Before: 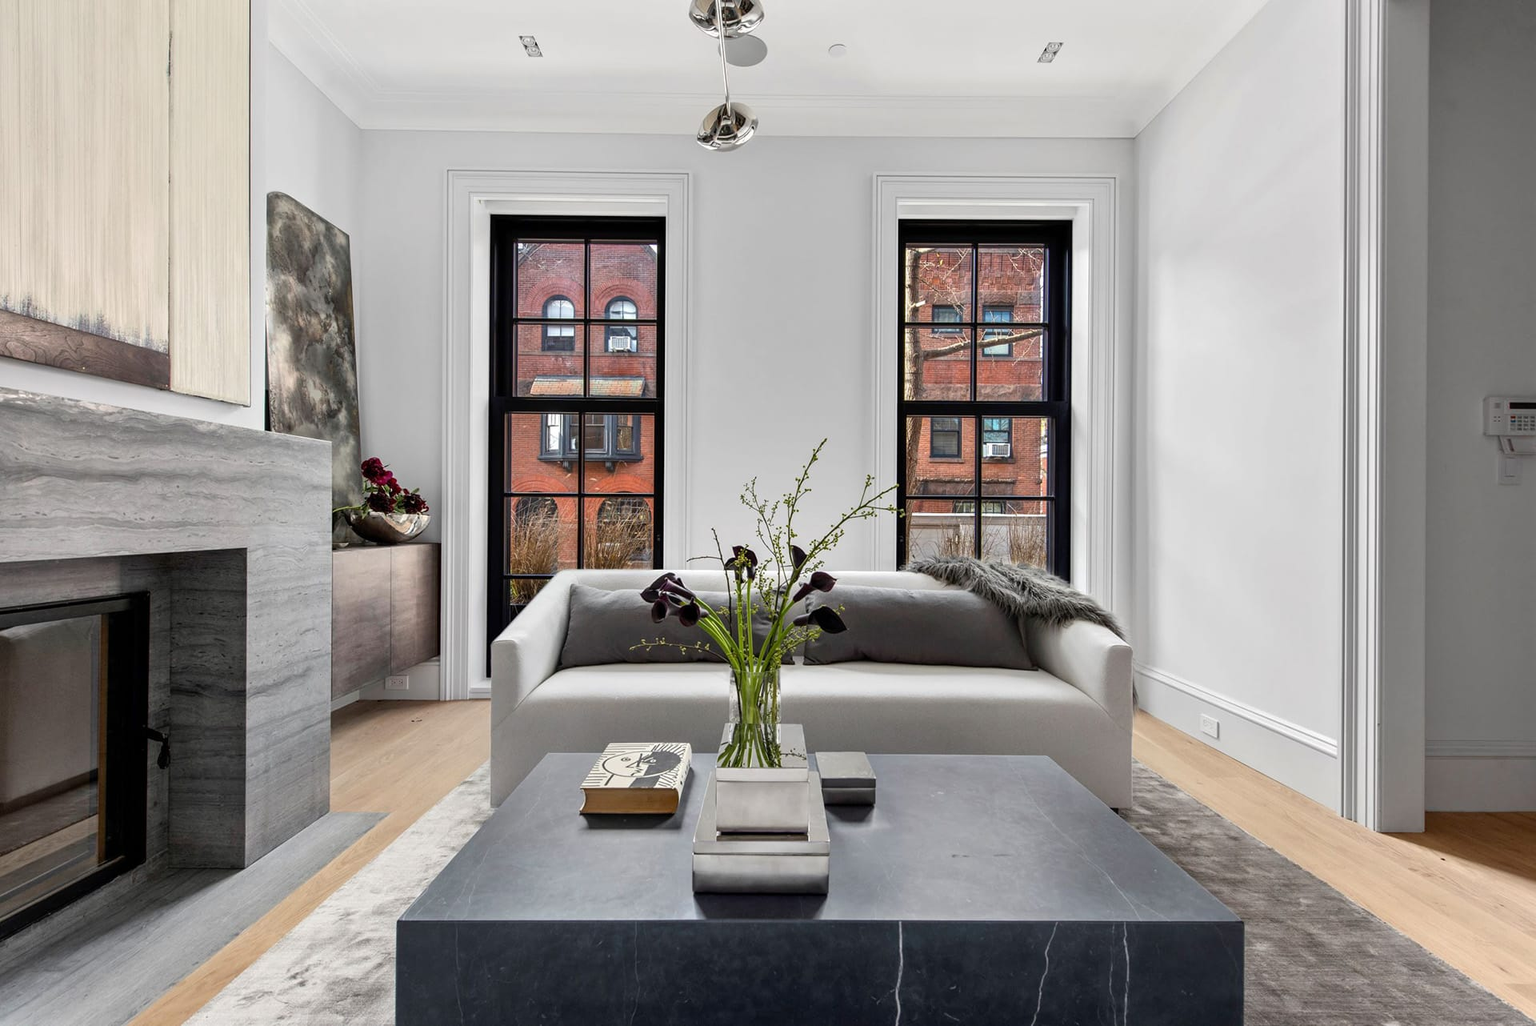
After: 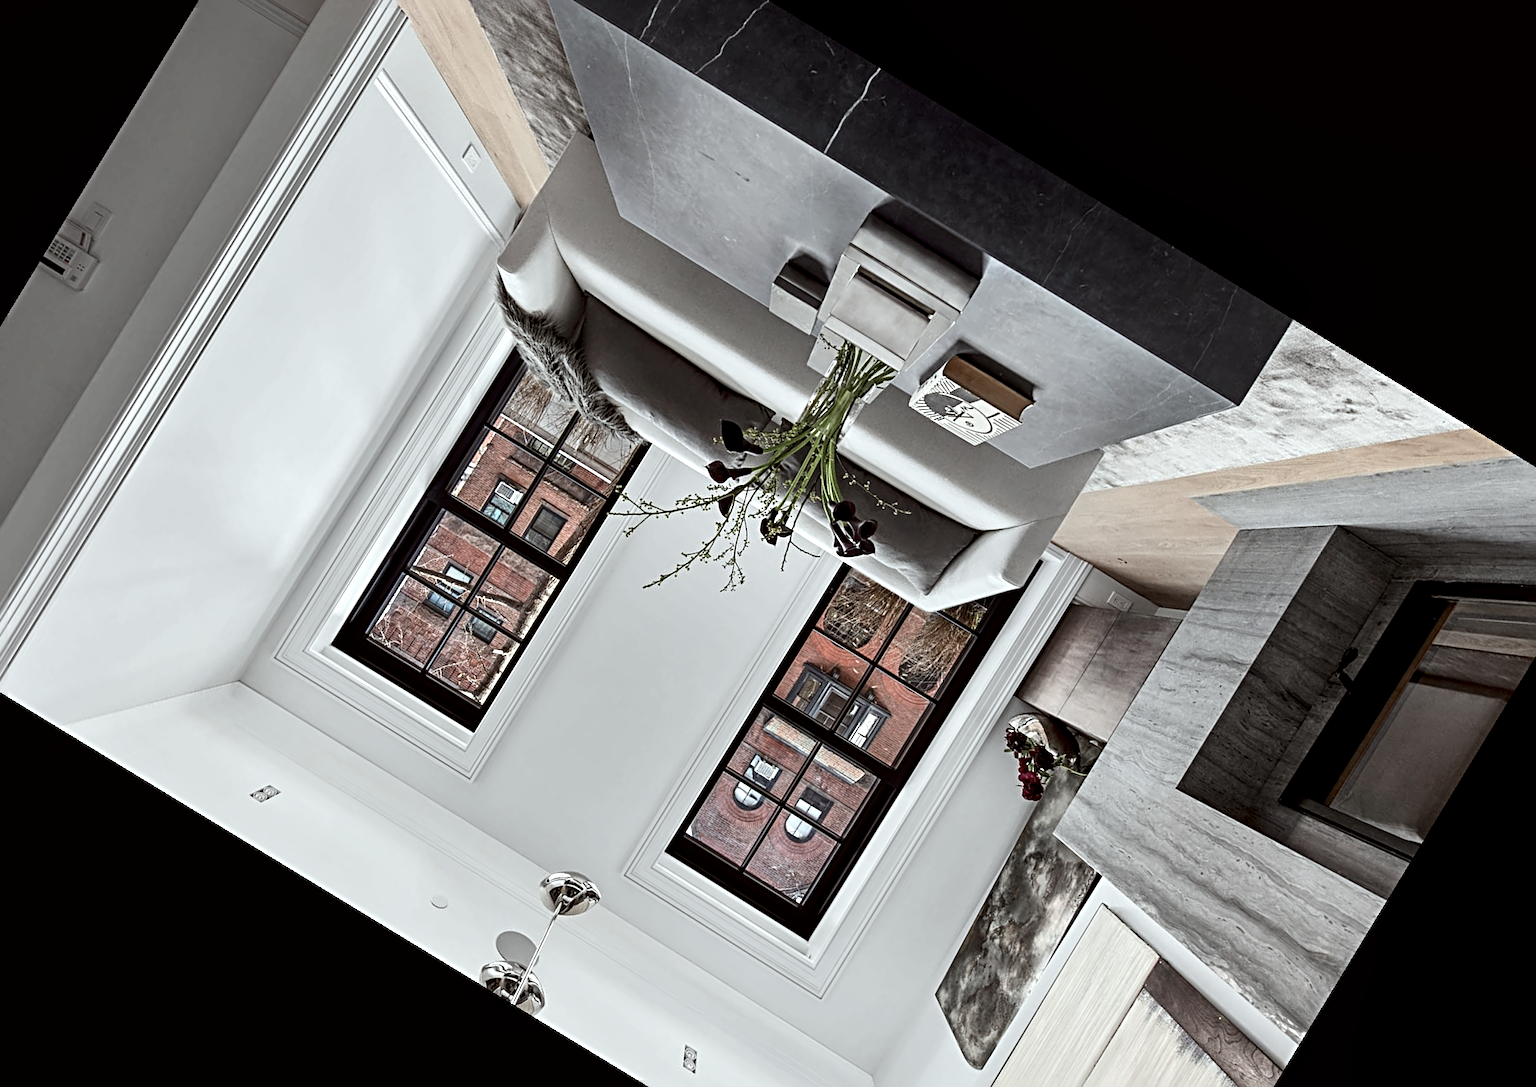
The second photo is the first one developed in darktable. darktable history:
sharpen: radius 4
color correction: highlights a* -2.73, highlights b* -2.09, shadows a* 2.41, shadows b* 2.73
local contrast: highlights 100%, shadows 100%, detail 120%, midtone range 0.2
crop and rotate: angle 148.68°, left 9.111%, top 15.603%, right 4.588%, bottom 17.041%
color balance rgb: linear chroma grading › global chroma -16.06%, perceptual saturation grading › global saturation -32.85%, global vibrance -23.56%
exposure: exposure 0.078 EV, compensate highlight preservation false
tone equalizer: on, module defaults
contrast brightness saturation: contrast 0.13, brightness -0.05, saturation 0.16
